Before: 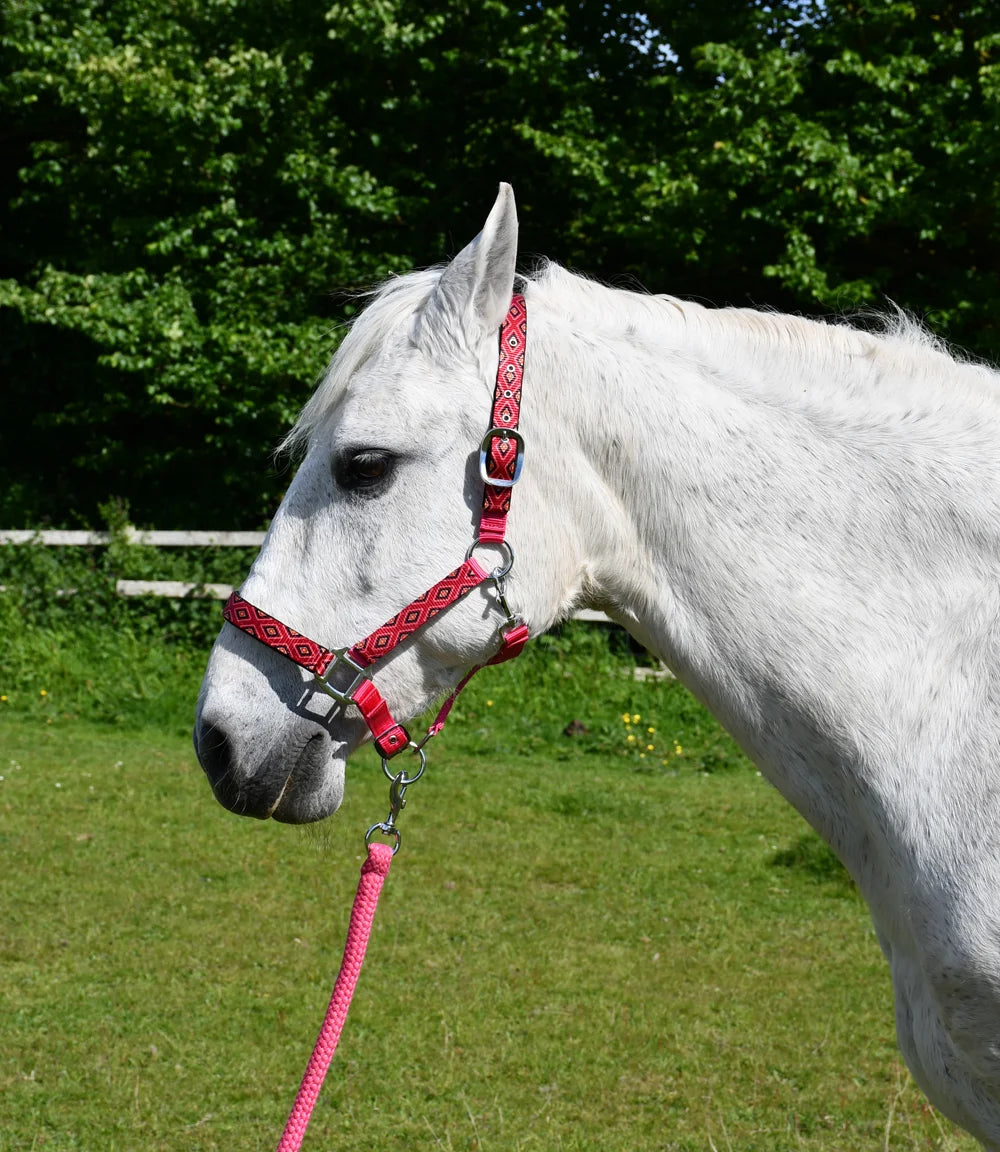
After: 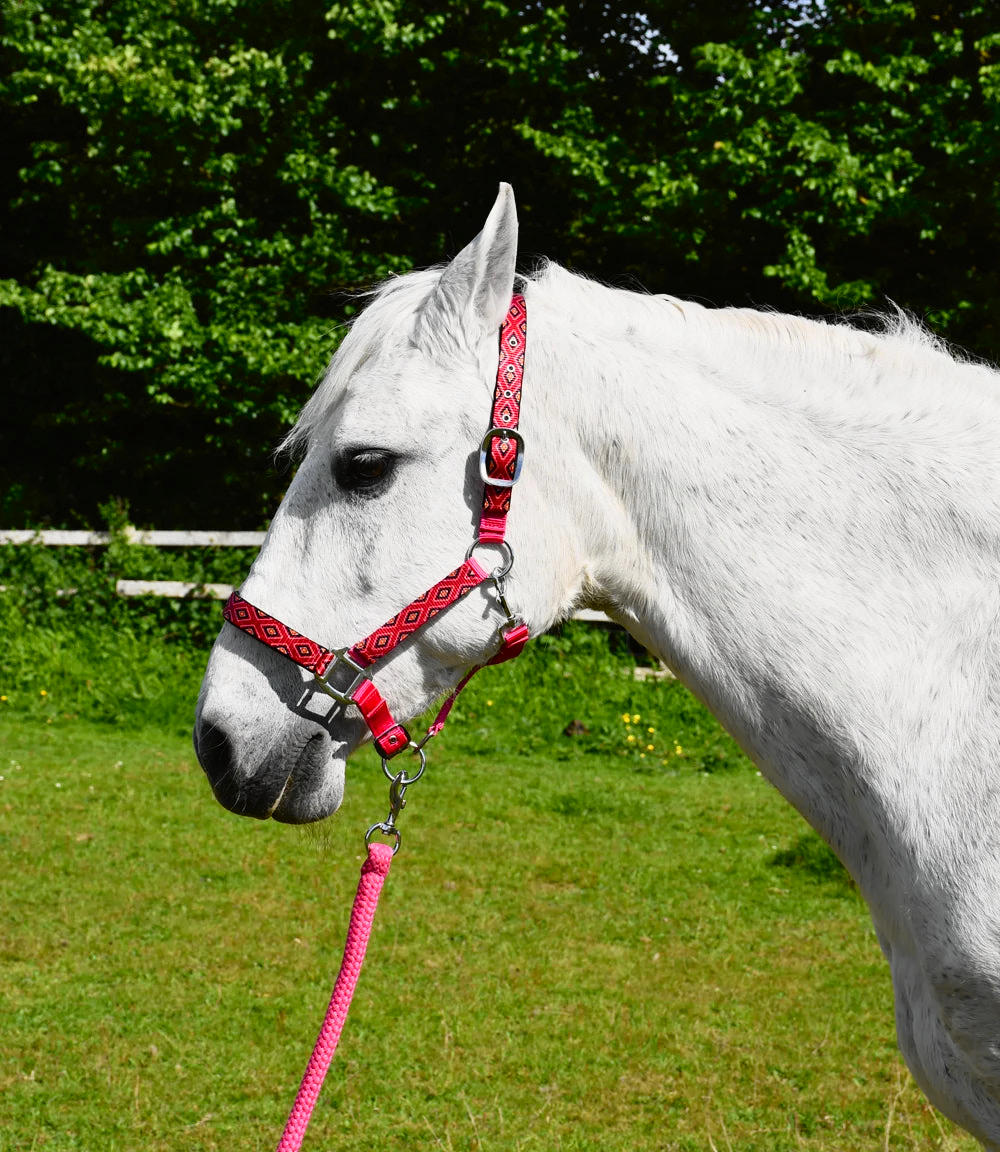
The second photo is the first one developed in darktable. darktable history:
tone curve: curves: ch0 [(0, 0.008) (0.107, 0.083) (0.283, 0.287) (0.461, 0.498) (0.64, 0.691) (0.822, 0.869) (0.998, 0.978)]; ch1 [(0, 0) (0.323, 0.339) (0.438, 0.422) (0.473, 0.487) (0.502, 0.502) (0.527, 0.53) (0.561, 0.583) (0.608, 0.629) (0.669, 0.704) (0.859, 0.899) (1, 1)]; ch2 [(0, 0) (0.33, 0.347) (0.421, 0.456) (0.473, 0.498) (0.502, 0.504) (0.522, 0.524) (0.549, 0.567) (0.585, 0.627) (0.676, 0.724) (1, 1)], color space Lab, independent channels, preserve colors none
